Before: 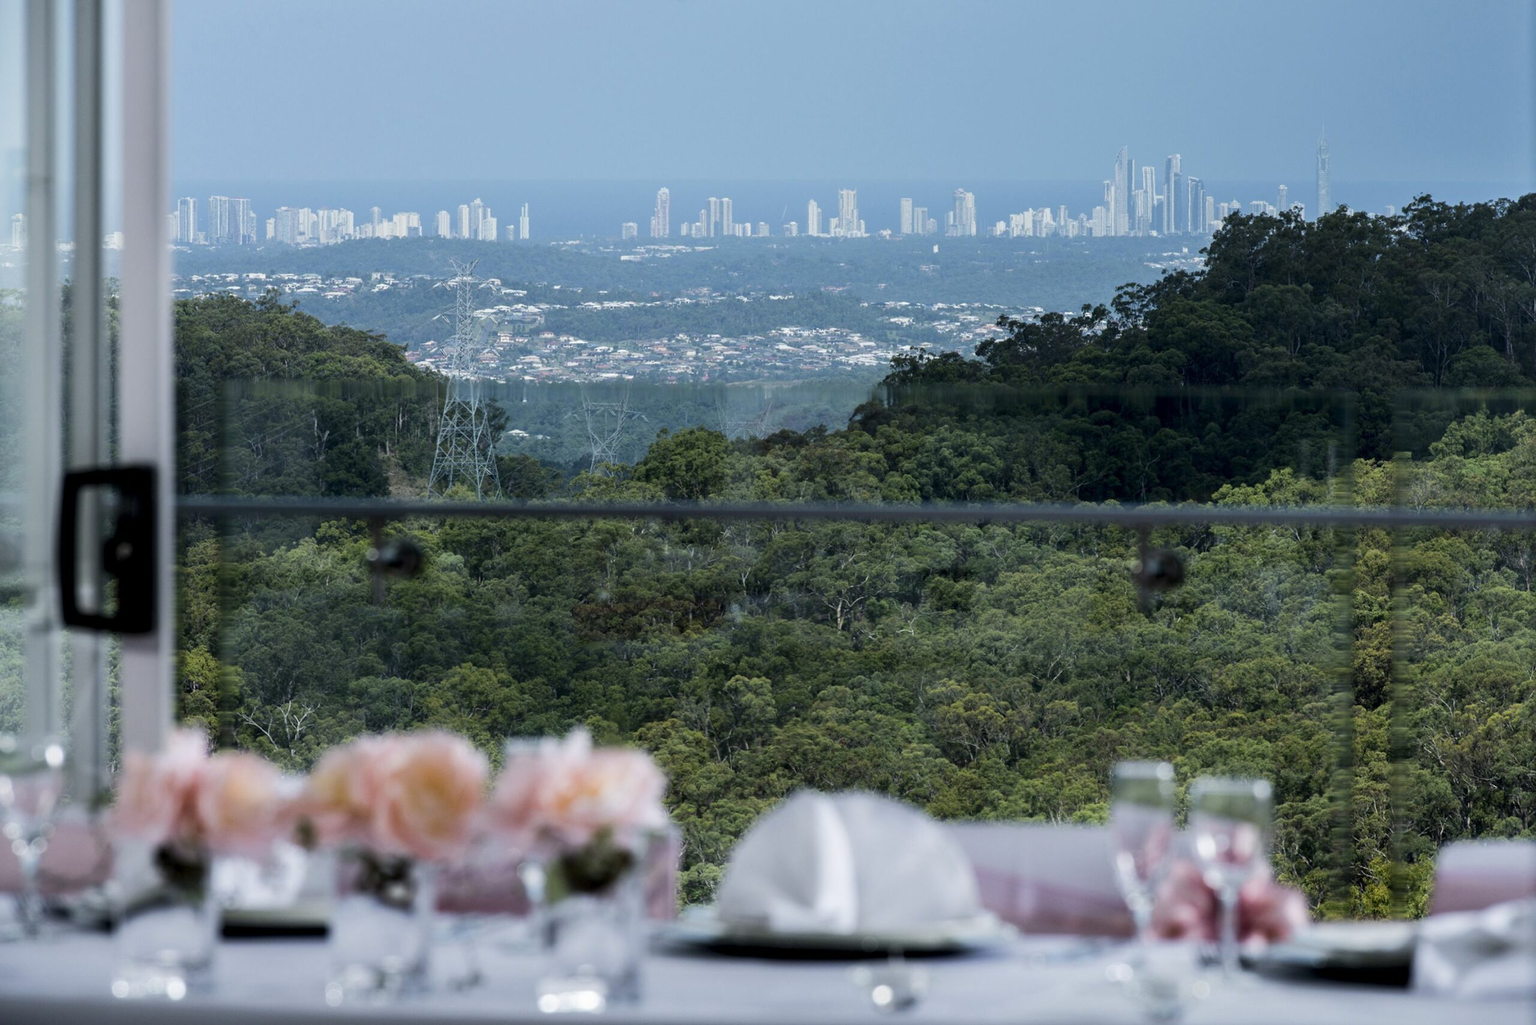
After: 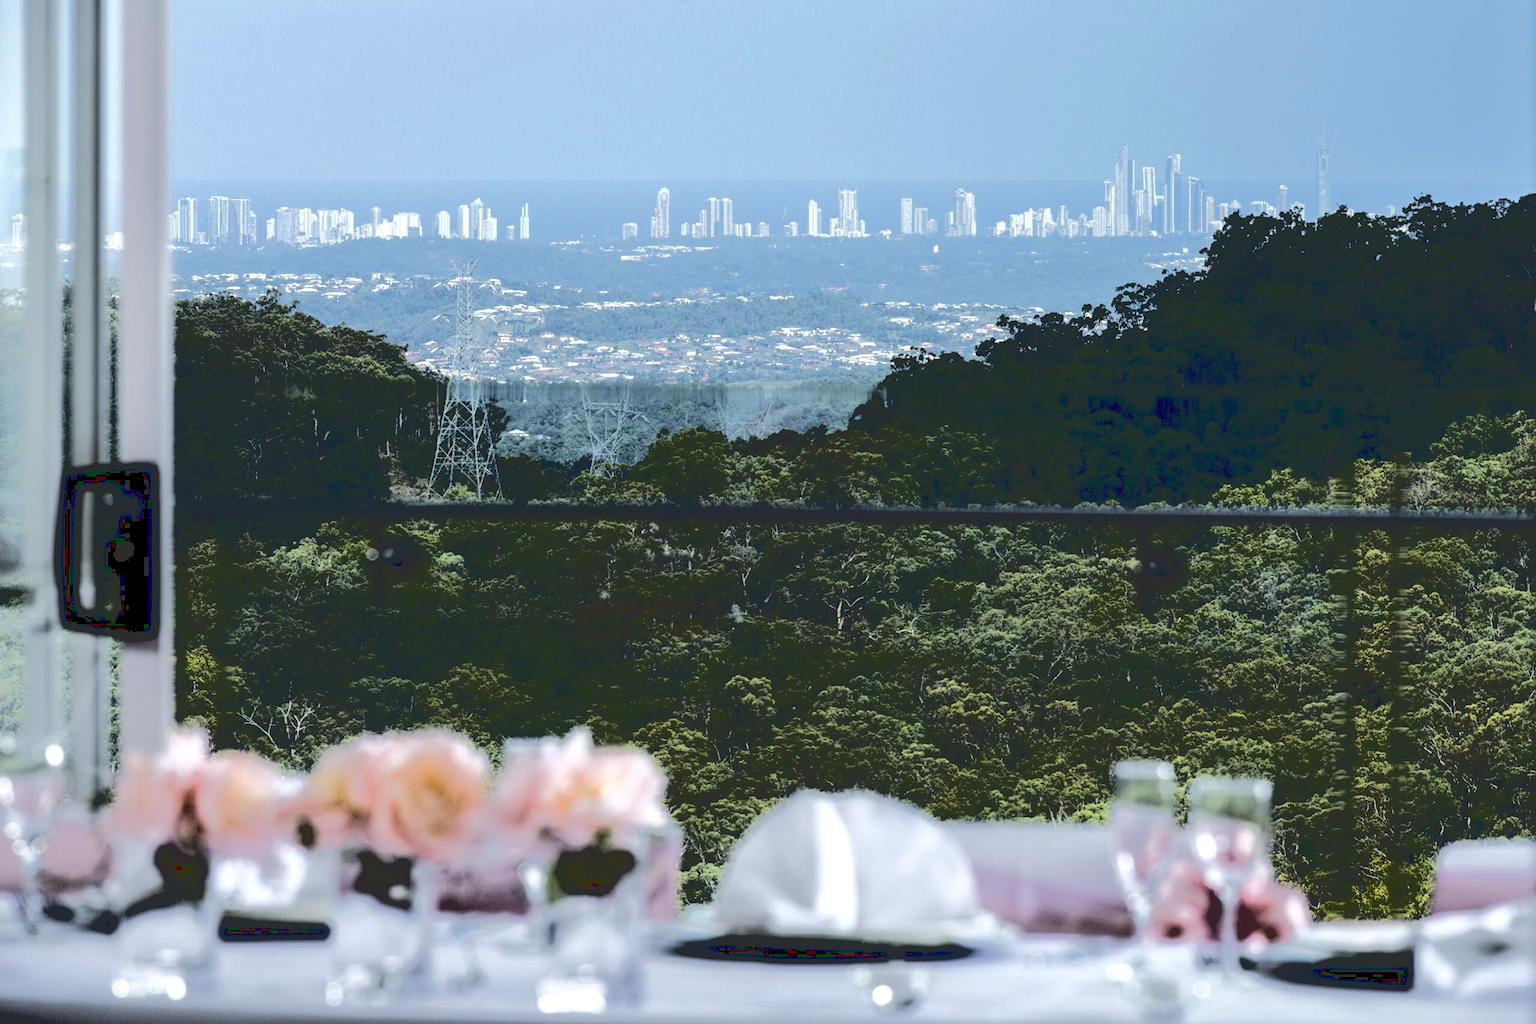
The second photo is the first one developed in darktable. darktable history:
base curve: curves: ch0 [(0.065, 0.026) (0.236, 0.358) (0.53, 0.546) (0.777, 0.841) (0.924, 0.992)], preserve colors average RGB
tone equalizer: -8 EV -0.417 EV, -7 EV -0.389 EV, -6 EV -0.333 EV, -5 EV -0.222 EV, -3 EV 0.222 EV, -2 EV 0.333 EV, -1 EV 0.389 EV, +0 EV 0.417 EV, edges refinement/feathering 500, mask exposure compensation -1.57 EV, preserve details no
local contrast: highlights 100%, shadows 100%, detail 120%, midtone range 0.2
